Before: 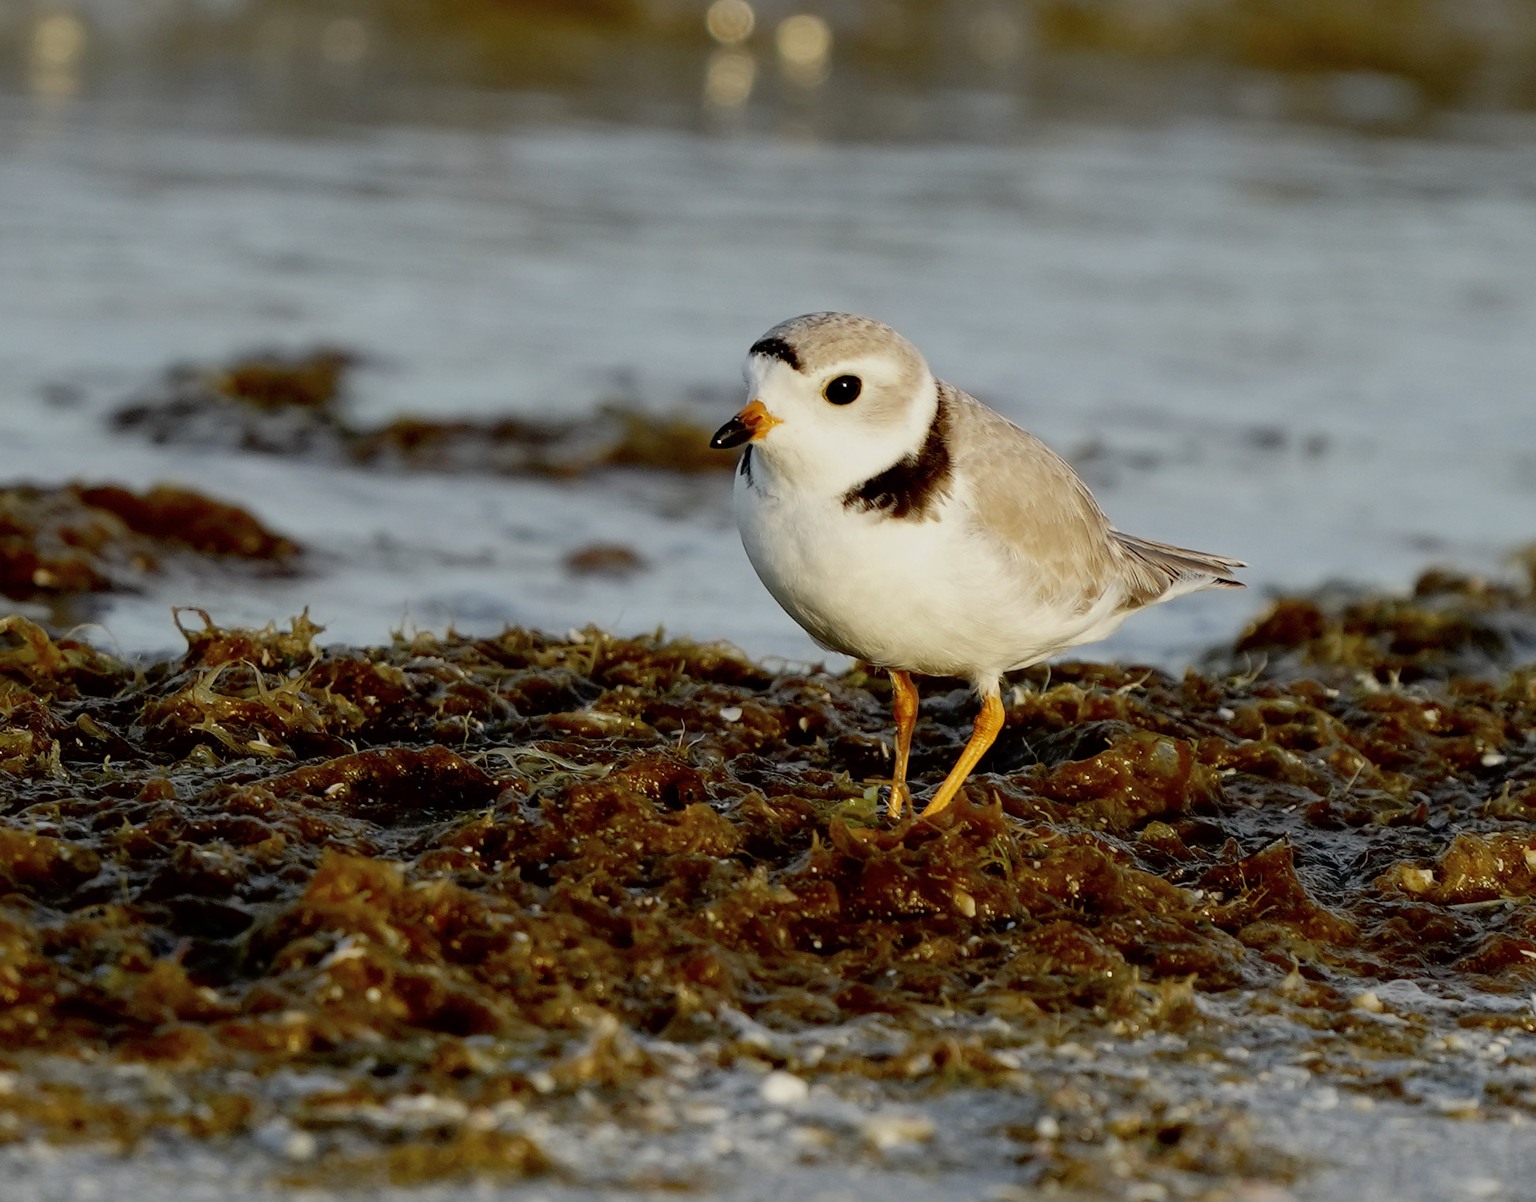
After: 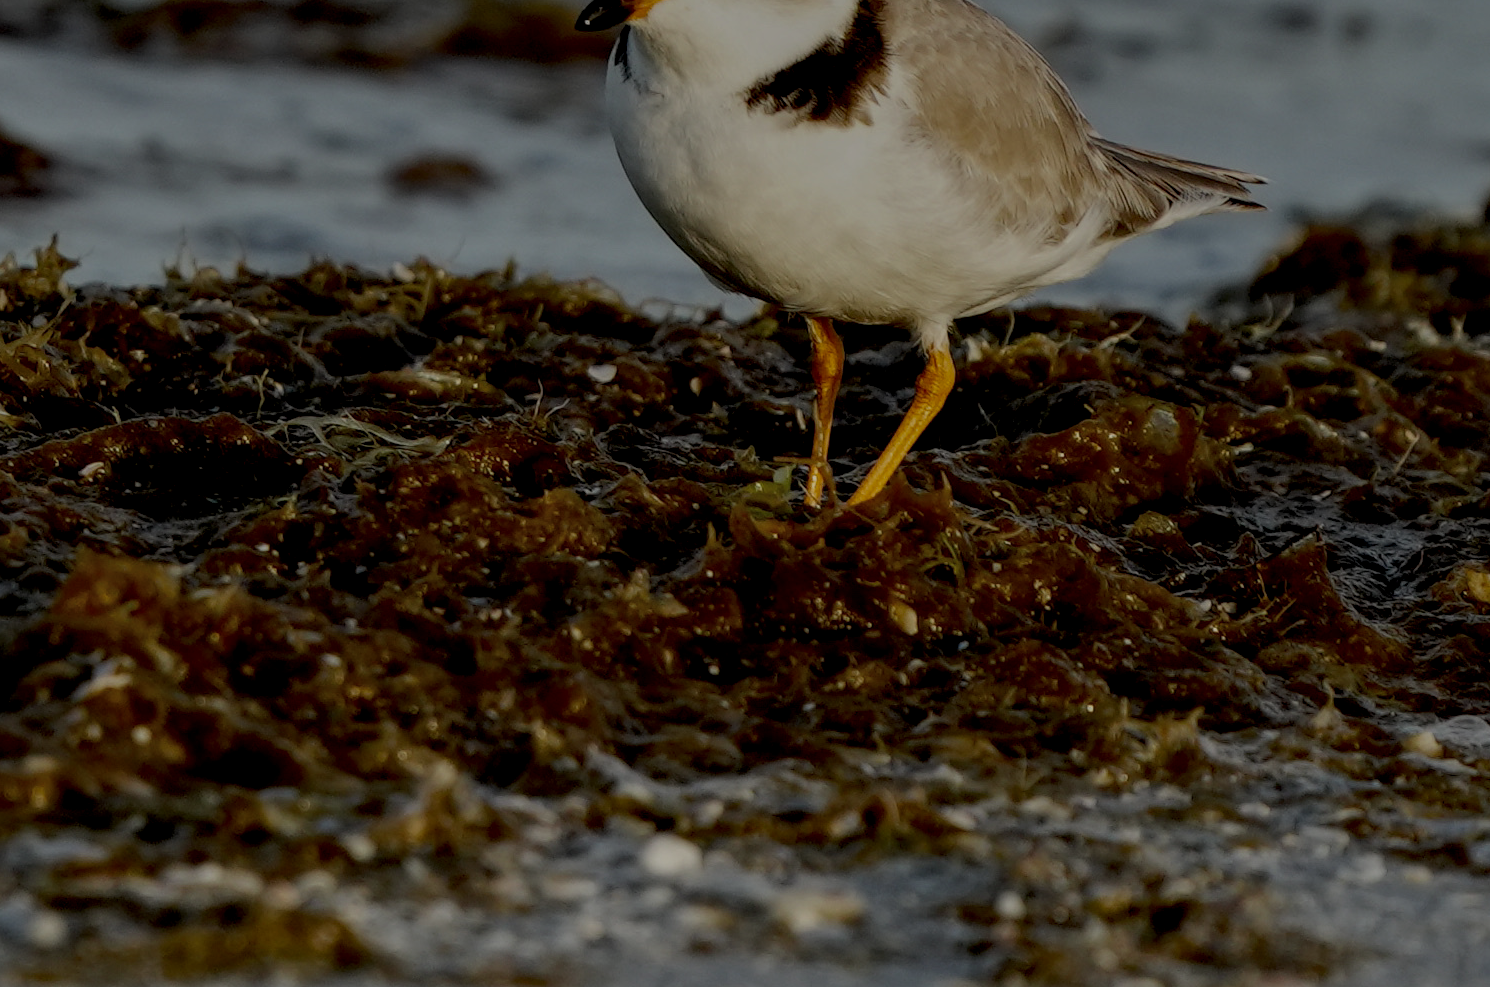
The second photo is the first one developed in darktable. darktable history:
crop and rotate: left 17.202%, top 35.357%, right 7.513%, bottom 0.886%
local contrast: detail 142%
exposure: exposure -1.538 EV, compensate highlight preservation false
contrast equalizer: octaves 7, y [[0.513, 0.565, 0.608, 0.562, 0.512, 0.5], [0.5 ×6], [0.5, 0.5, 0.5, 0.528, 0.598, 0.658], [0 ×6], [0 ×6]], mix 0.303
